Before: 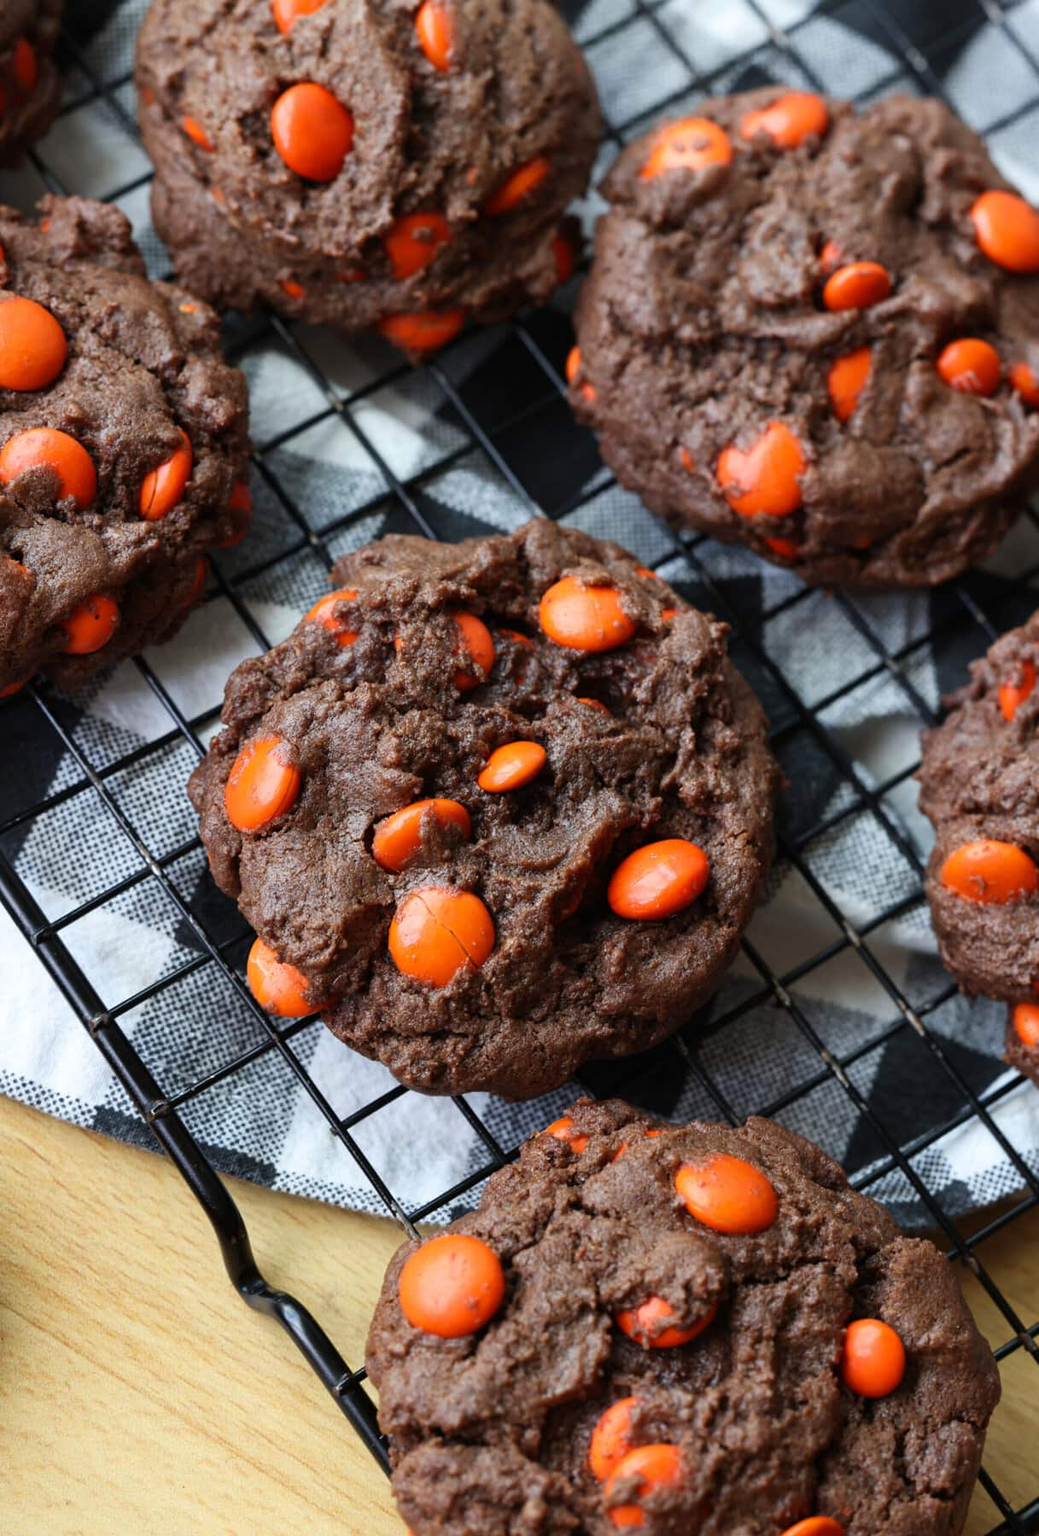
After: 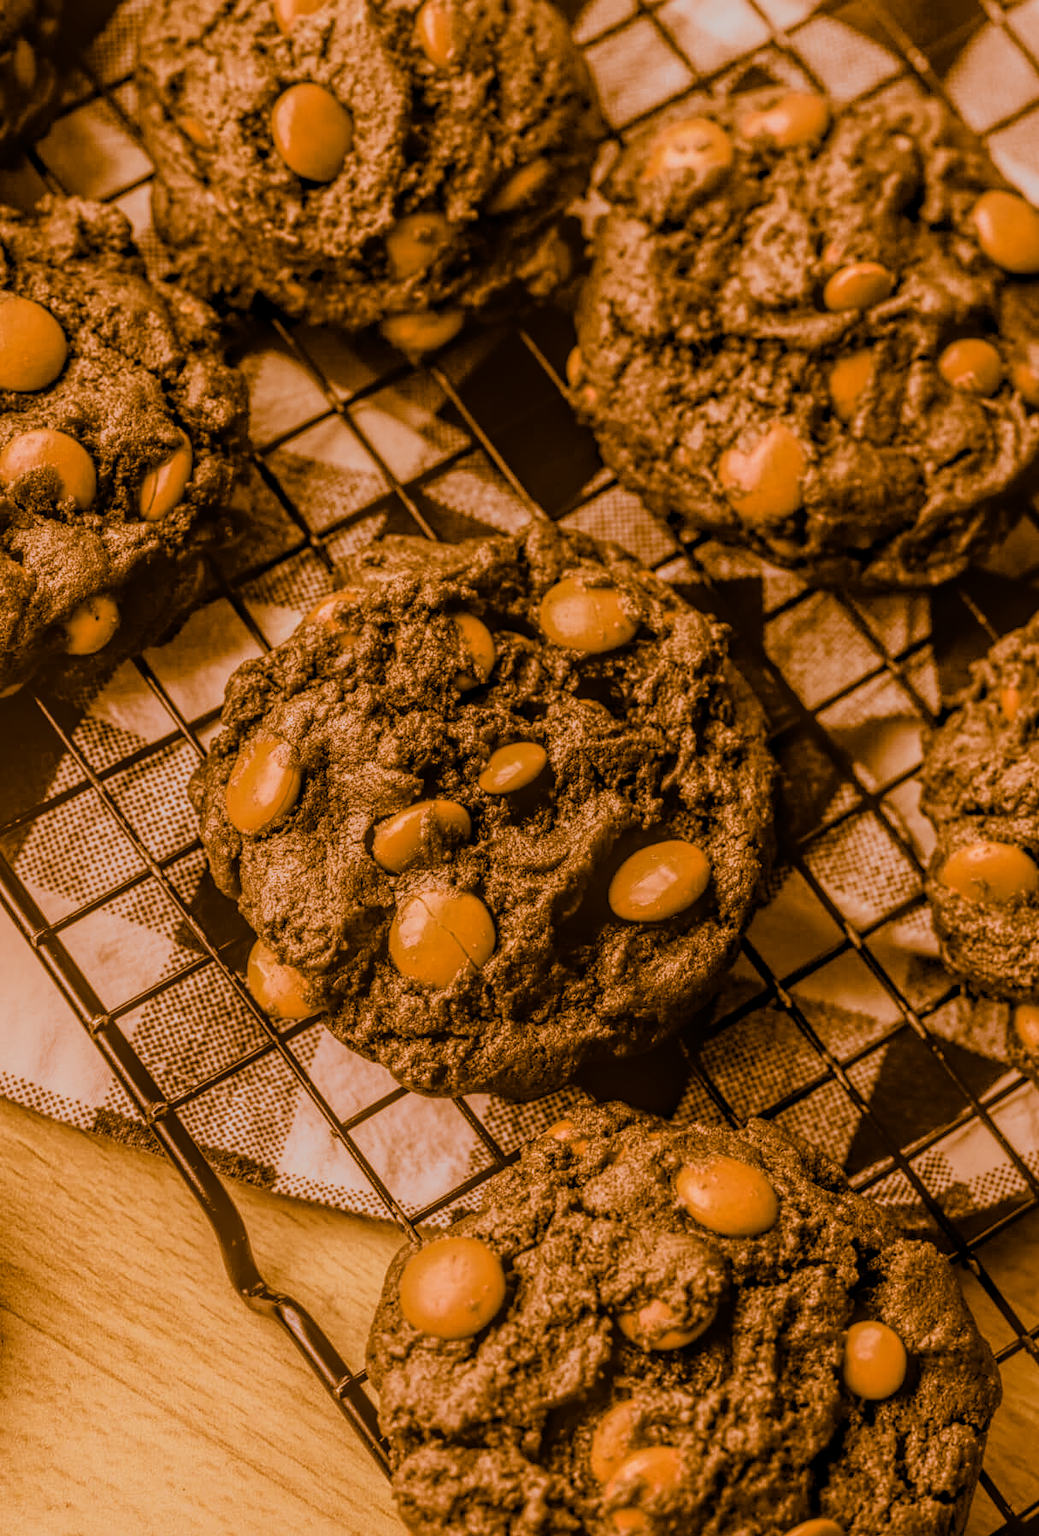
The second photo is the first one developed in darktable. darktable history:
split-toning: shadows › hue 26°, shadows › saturation 0.92, highlights › hue 40°, highlights › saturation 0.92, balance -63, compress 0%
local contrast: highlights 0%, shadows 0%, detail 200%, midtone range 0.25
filmic rgb: black relative exposure -7.65 EV, white relative exposure 4.56 EV, hardness 3.61
crop: top 0.05%, bottom 0.098%
